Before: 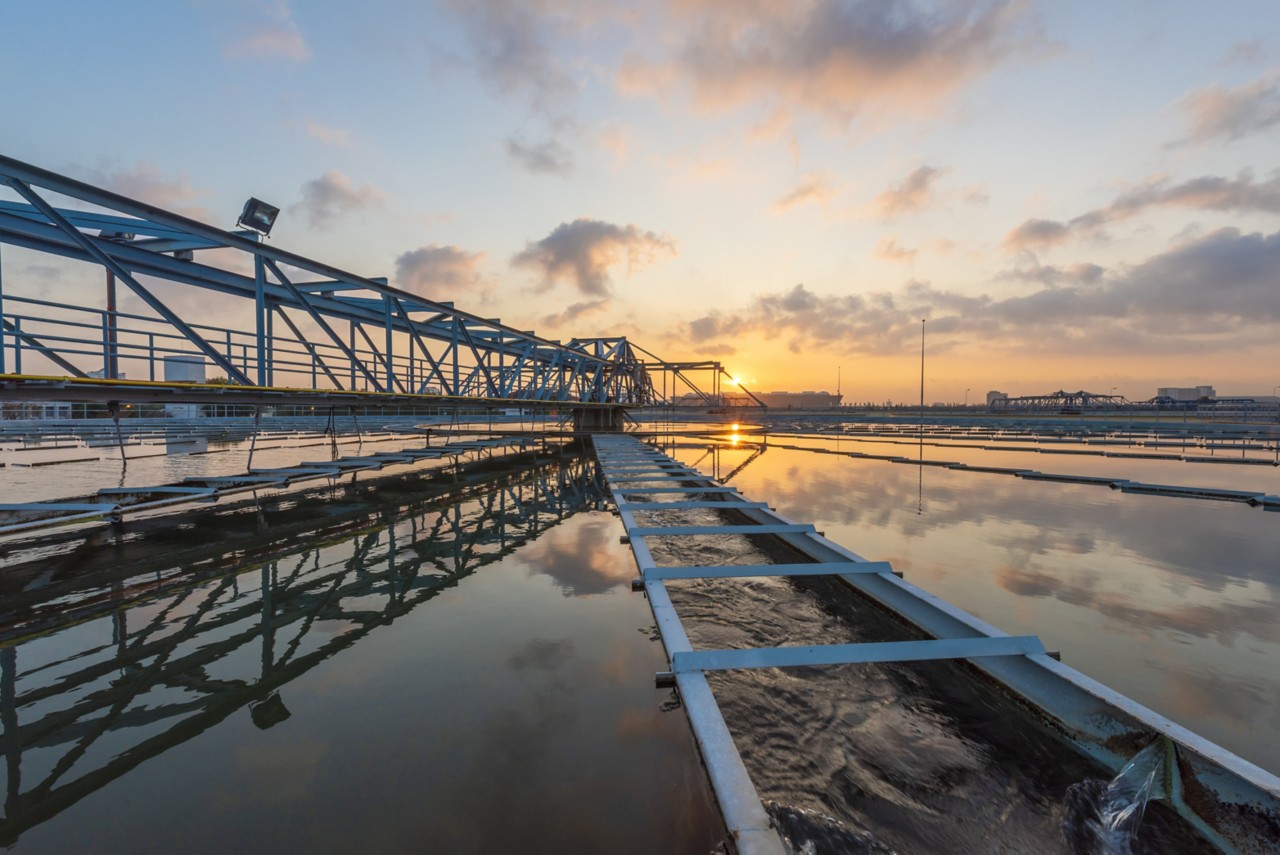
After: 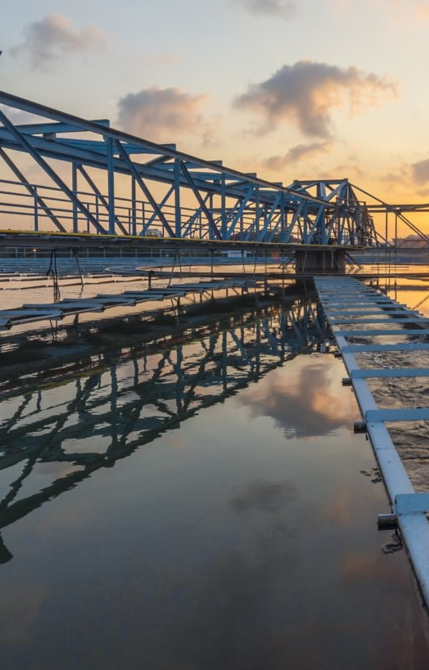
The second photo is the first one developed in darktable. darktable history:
color correction: highlights a* 0.207, highlights b* 2.7, shadows a* -0.874, shadows b* -4.78
crop and rotate: left 21.77%, top 18.528%, right 44.676%, bottom 2.997%
